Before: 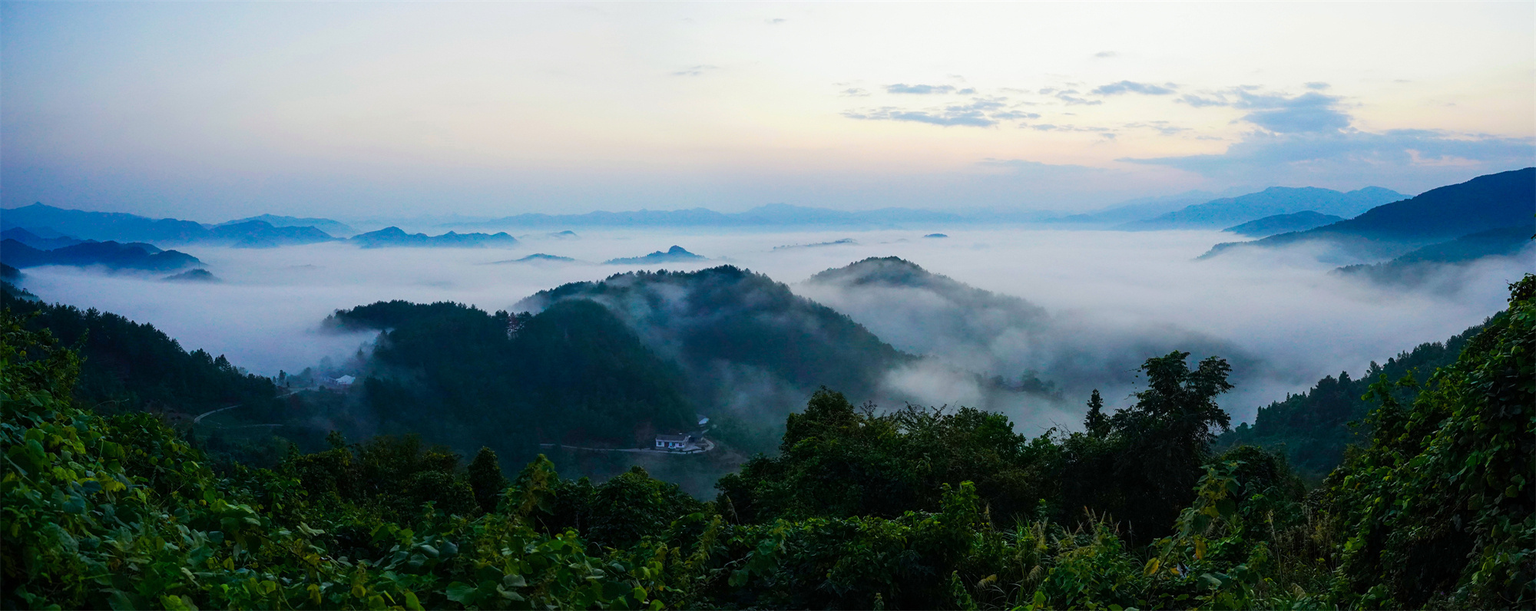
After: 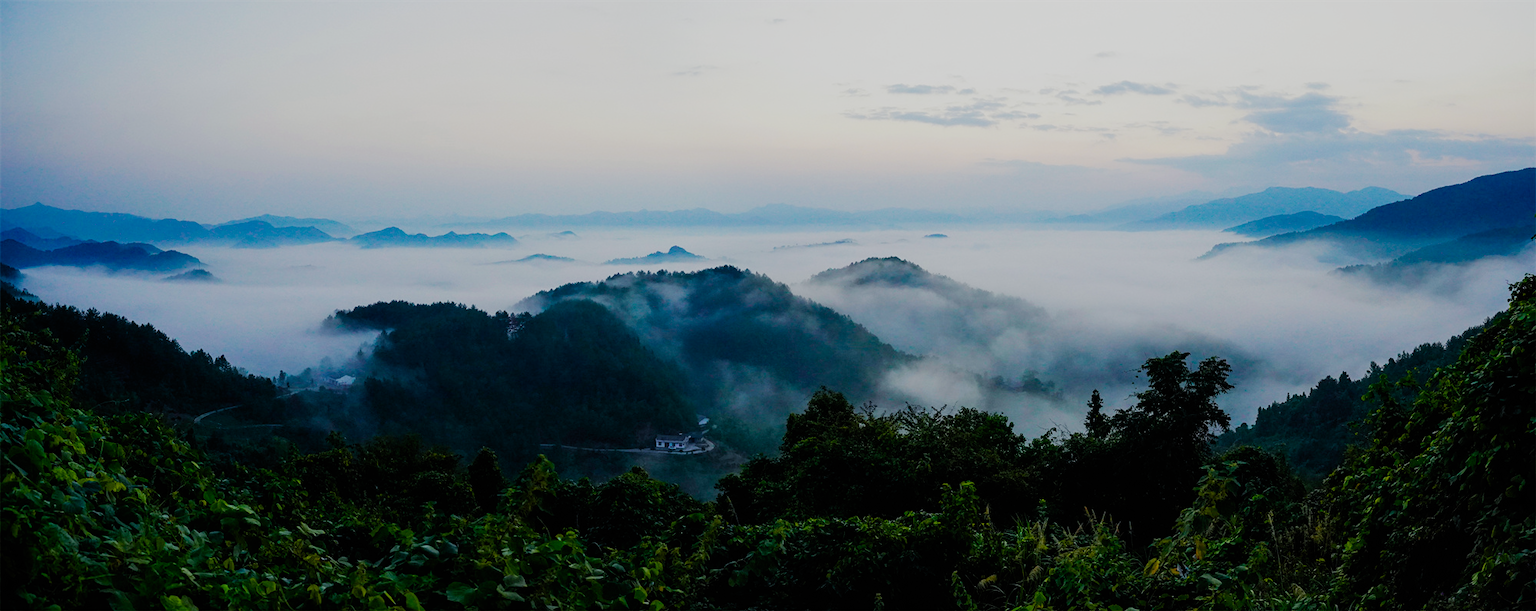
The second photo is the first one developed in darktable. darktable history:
filmic rgb: black relative exposure -7.65 EV, white relative exposure 4.56 EV, hardness 3.61, preserve chrominance no, color science v3 (2019), use custom middle-gray values true
